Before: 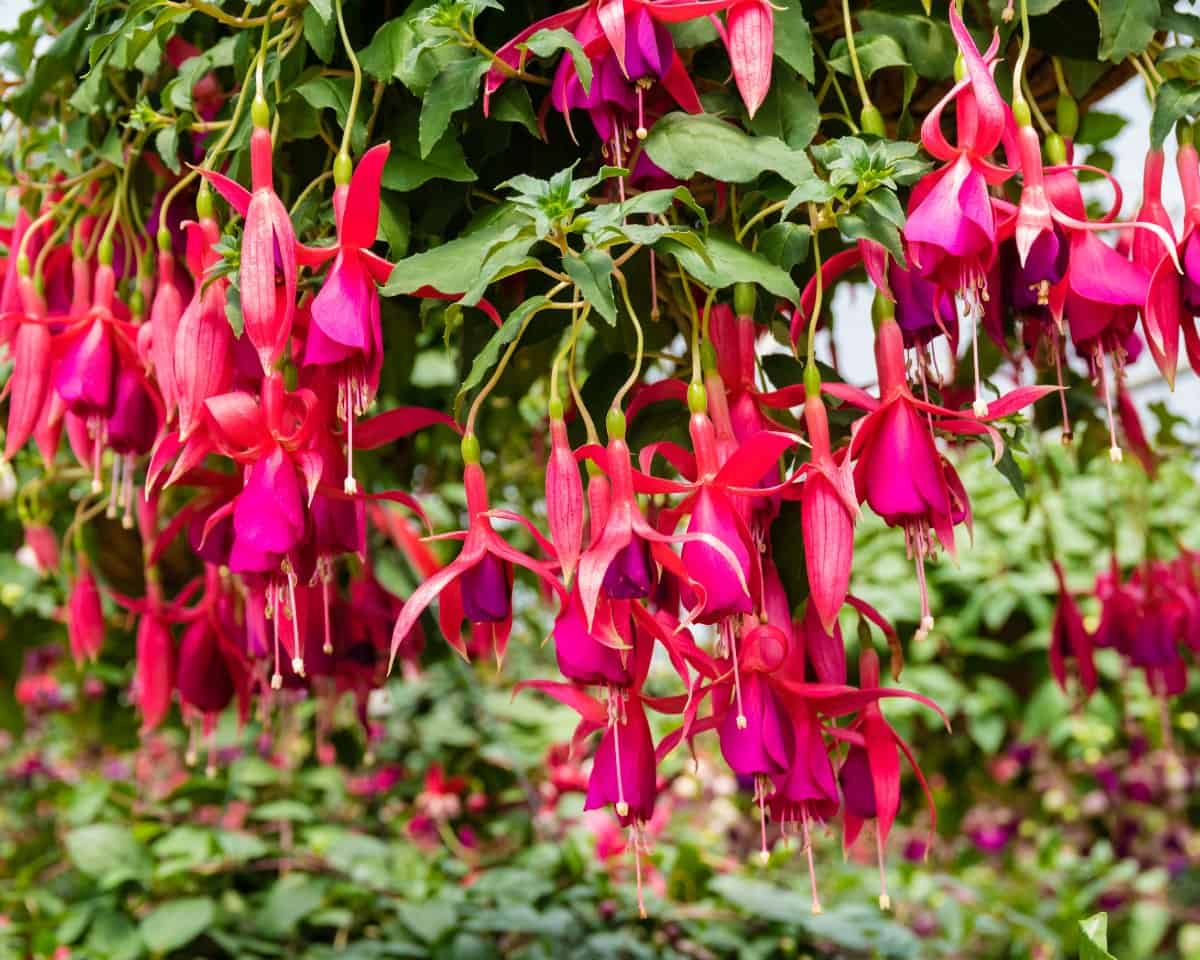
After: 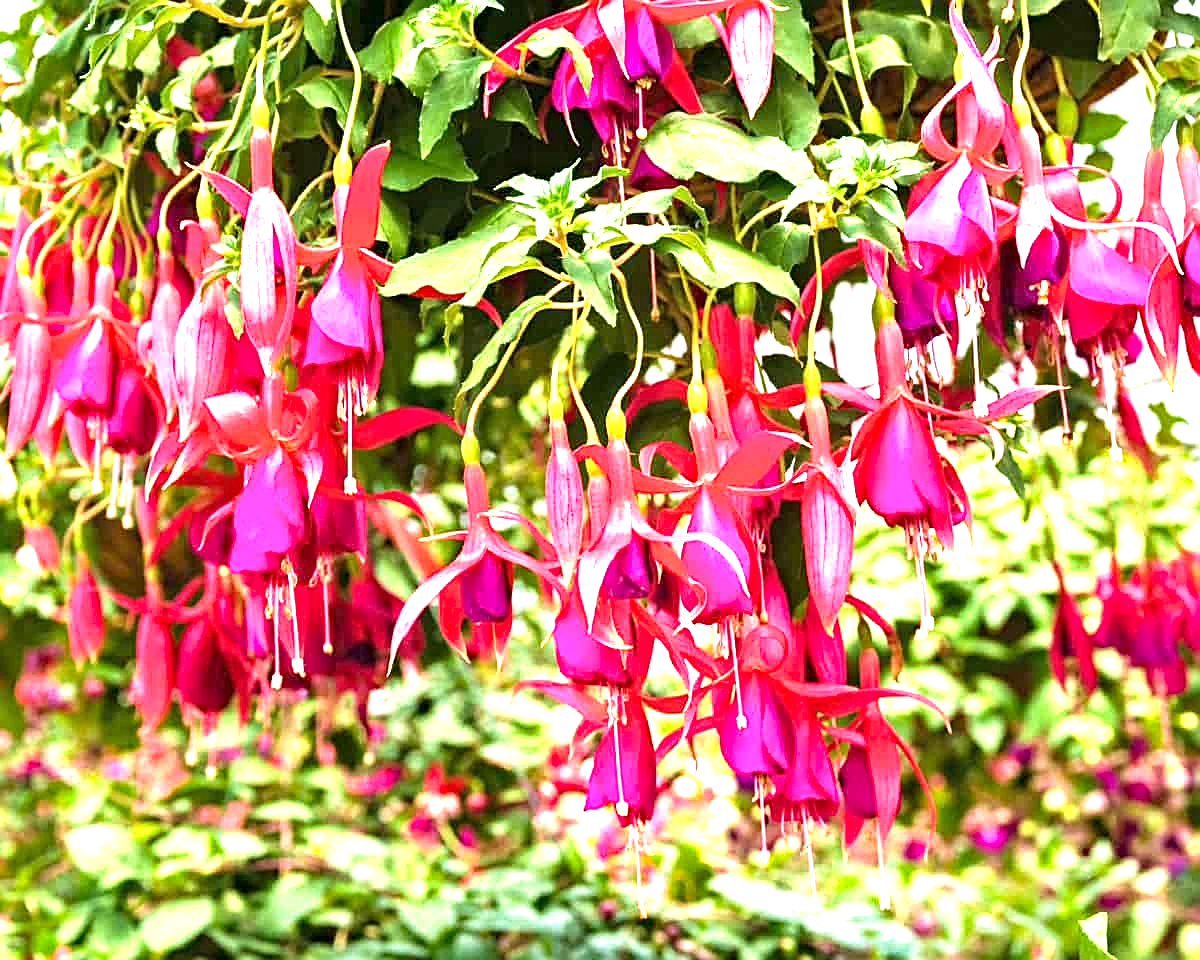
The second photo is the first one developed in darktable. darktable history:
color correction: highlights b* 0.054, saturation 0.983
exposure: black level correction 0, exposure 1.607 EV, compensate highlight preservation false
velvia: on, module defaults
sharpen: on, module defaults
haze removal: compatibility mode true, adaptive false
